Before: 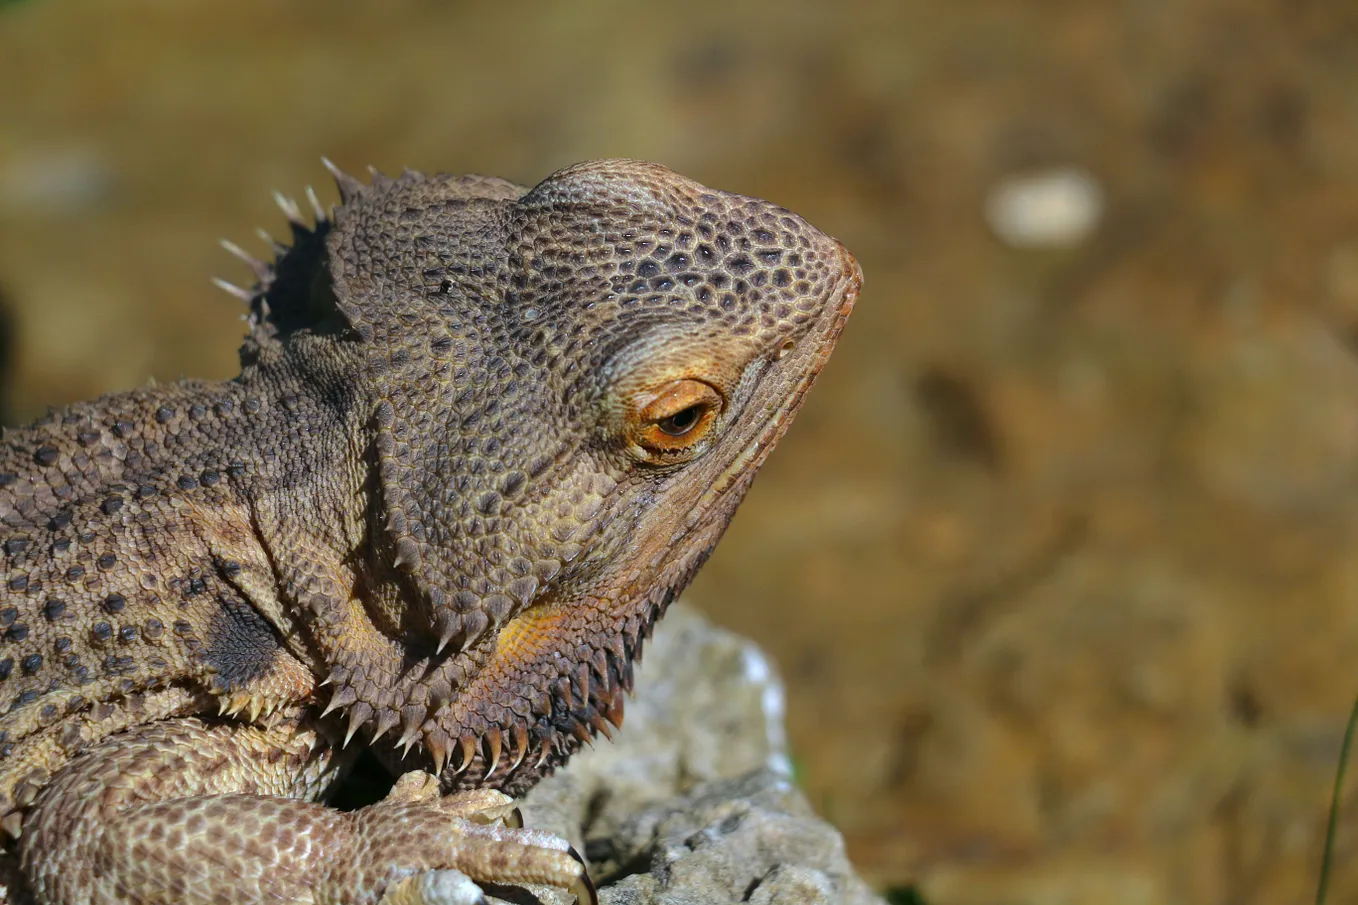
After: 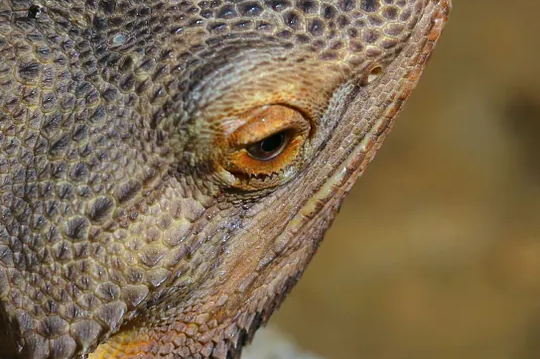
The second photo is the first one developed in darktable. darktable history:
crop: left 30.397%, top 30.469%, right 29.784%, bottom 29.849%
